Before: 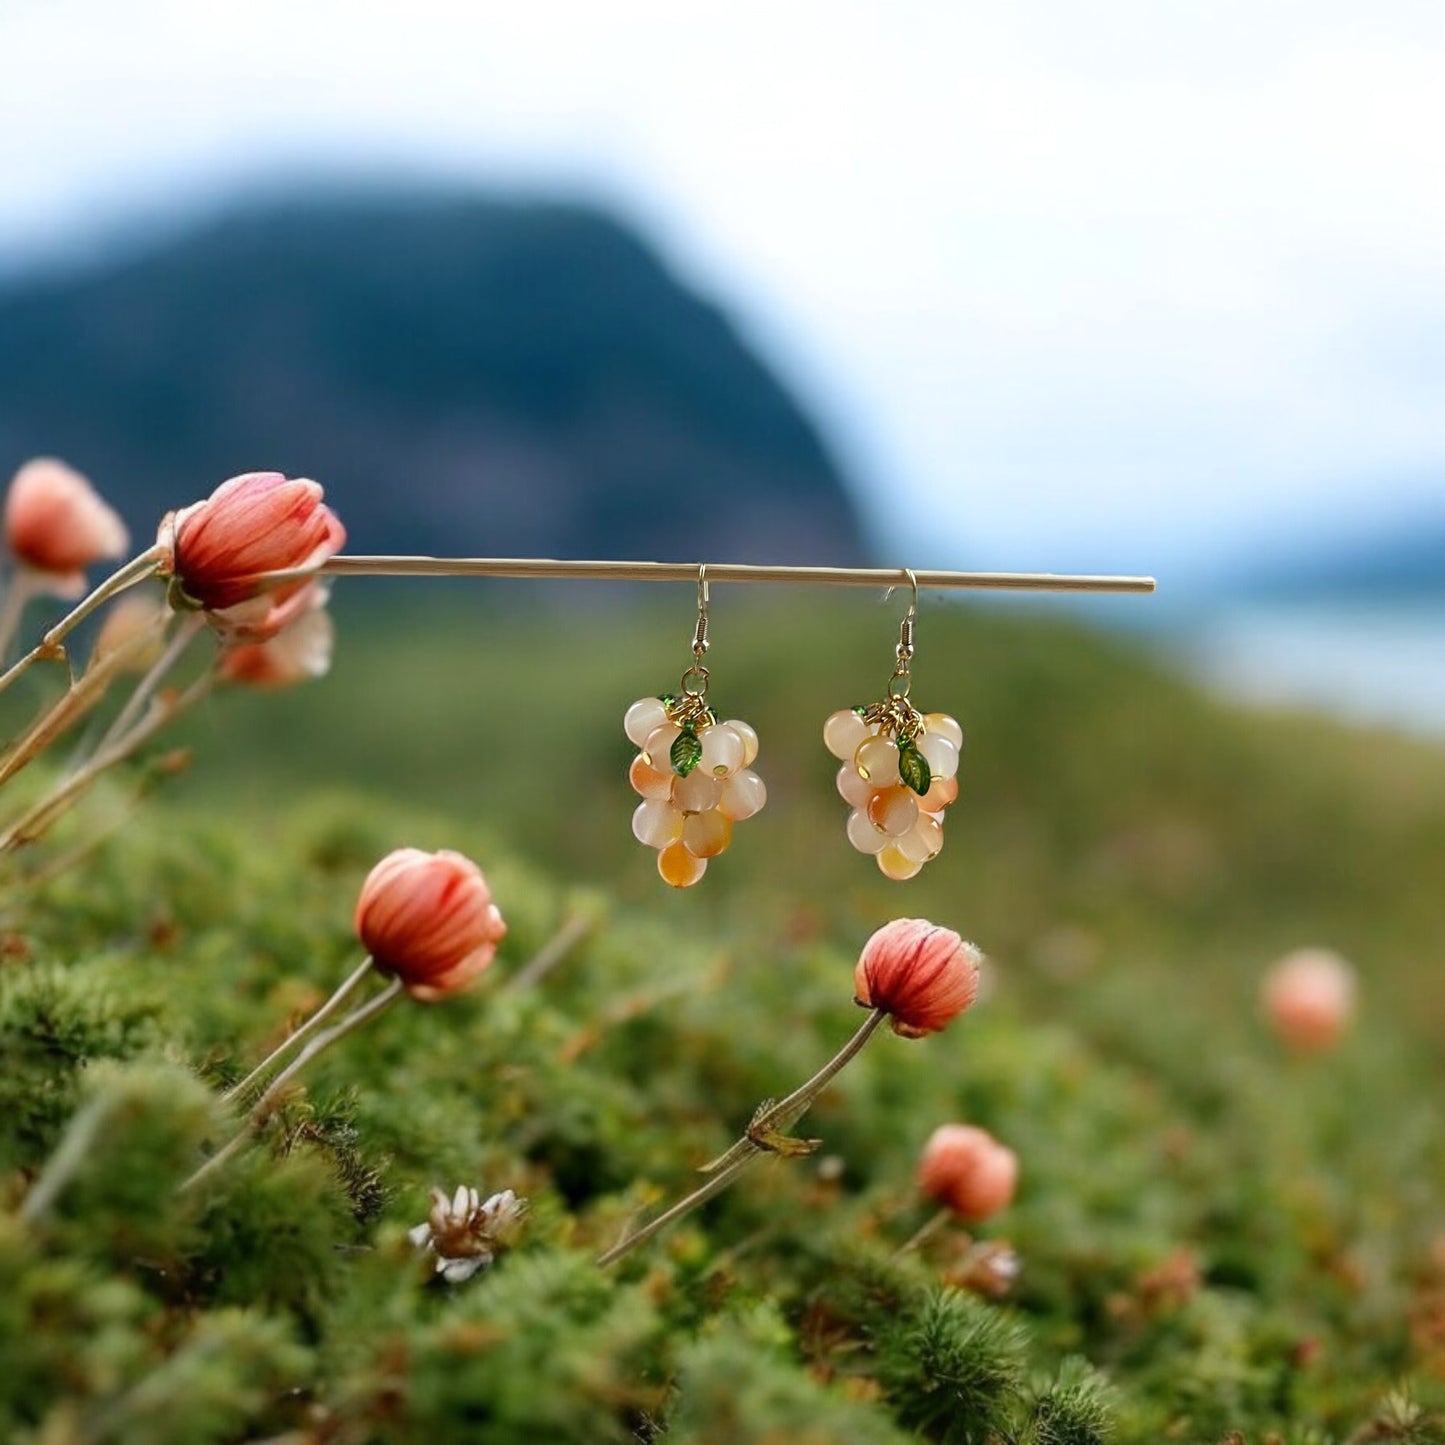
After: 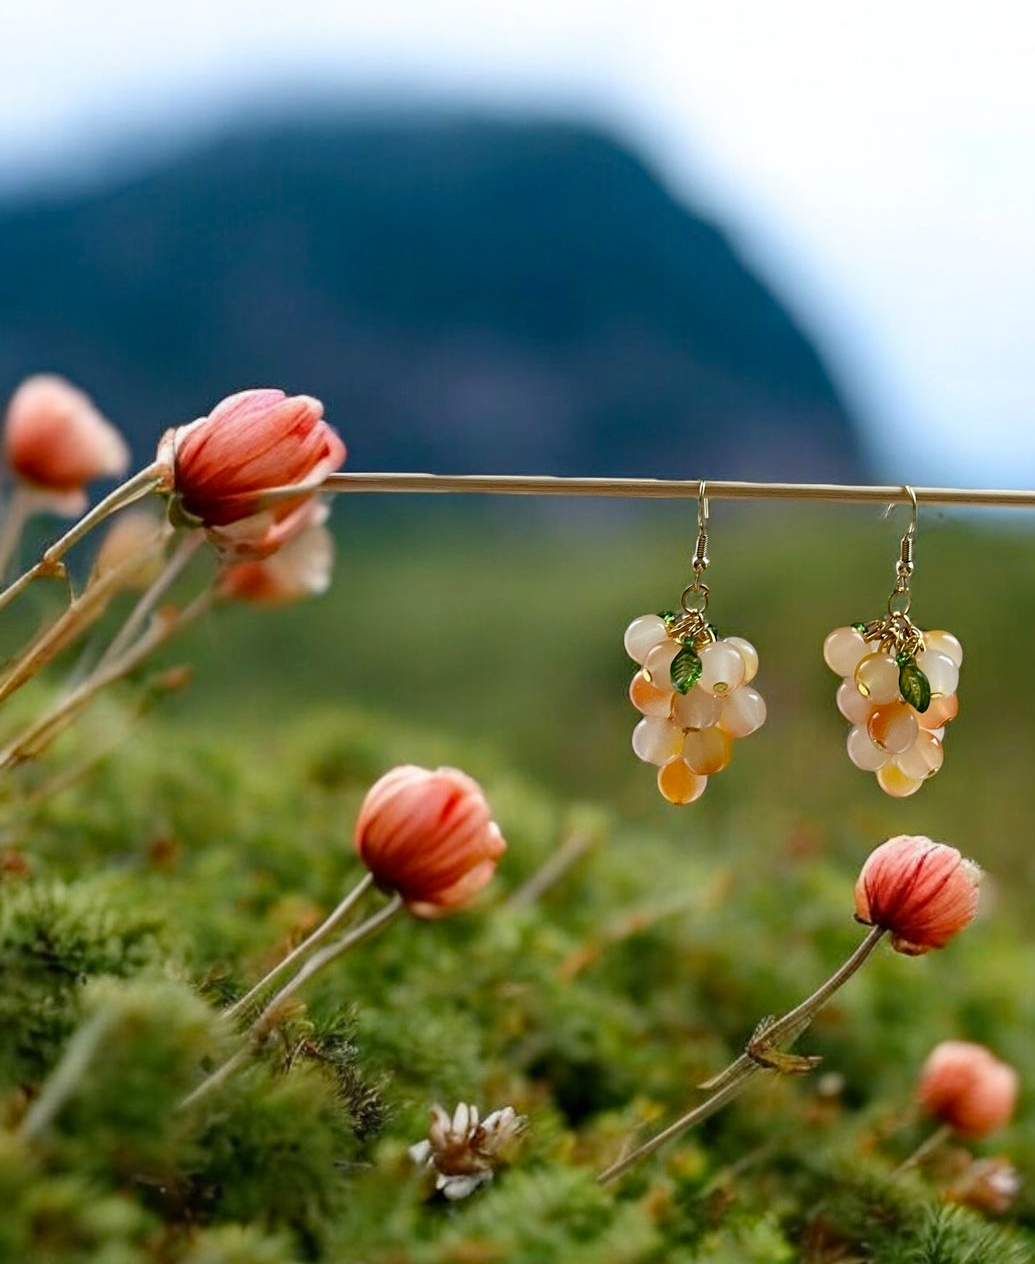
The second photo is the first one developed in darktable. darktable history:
haze removal: strength 0.29, distance 0.25, compatibility mode true, adaptive false
crop: top 5.803%, right 27.864%, bottom 5.804%
